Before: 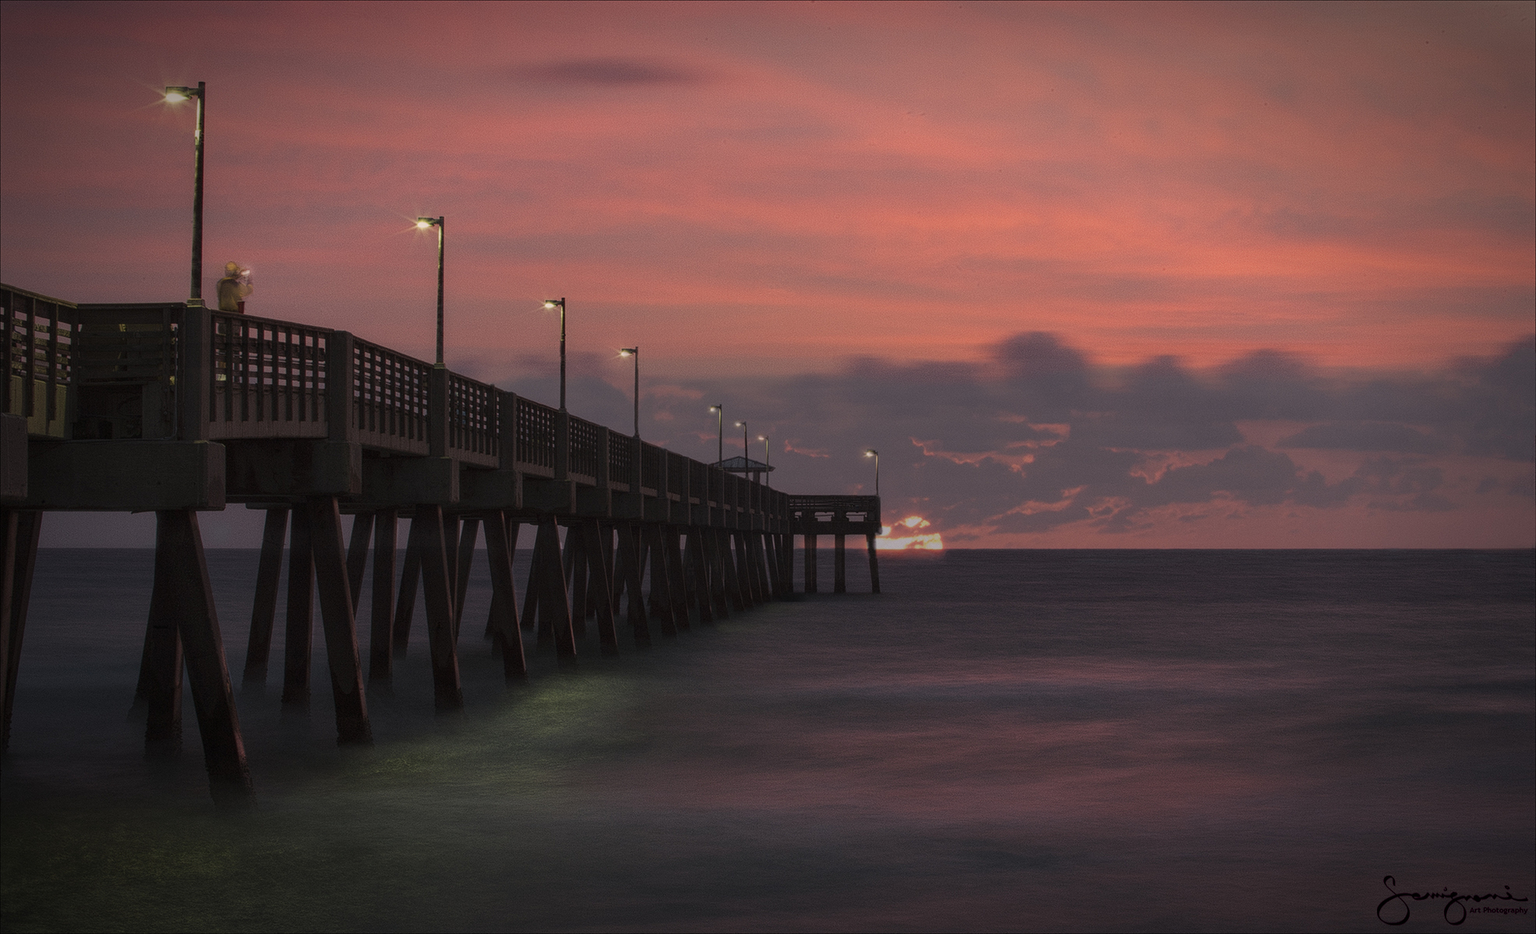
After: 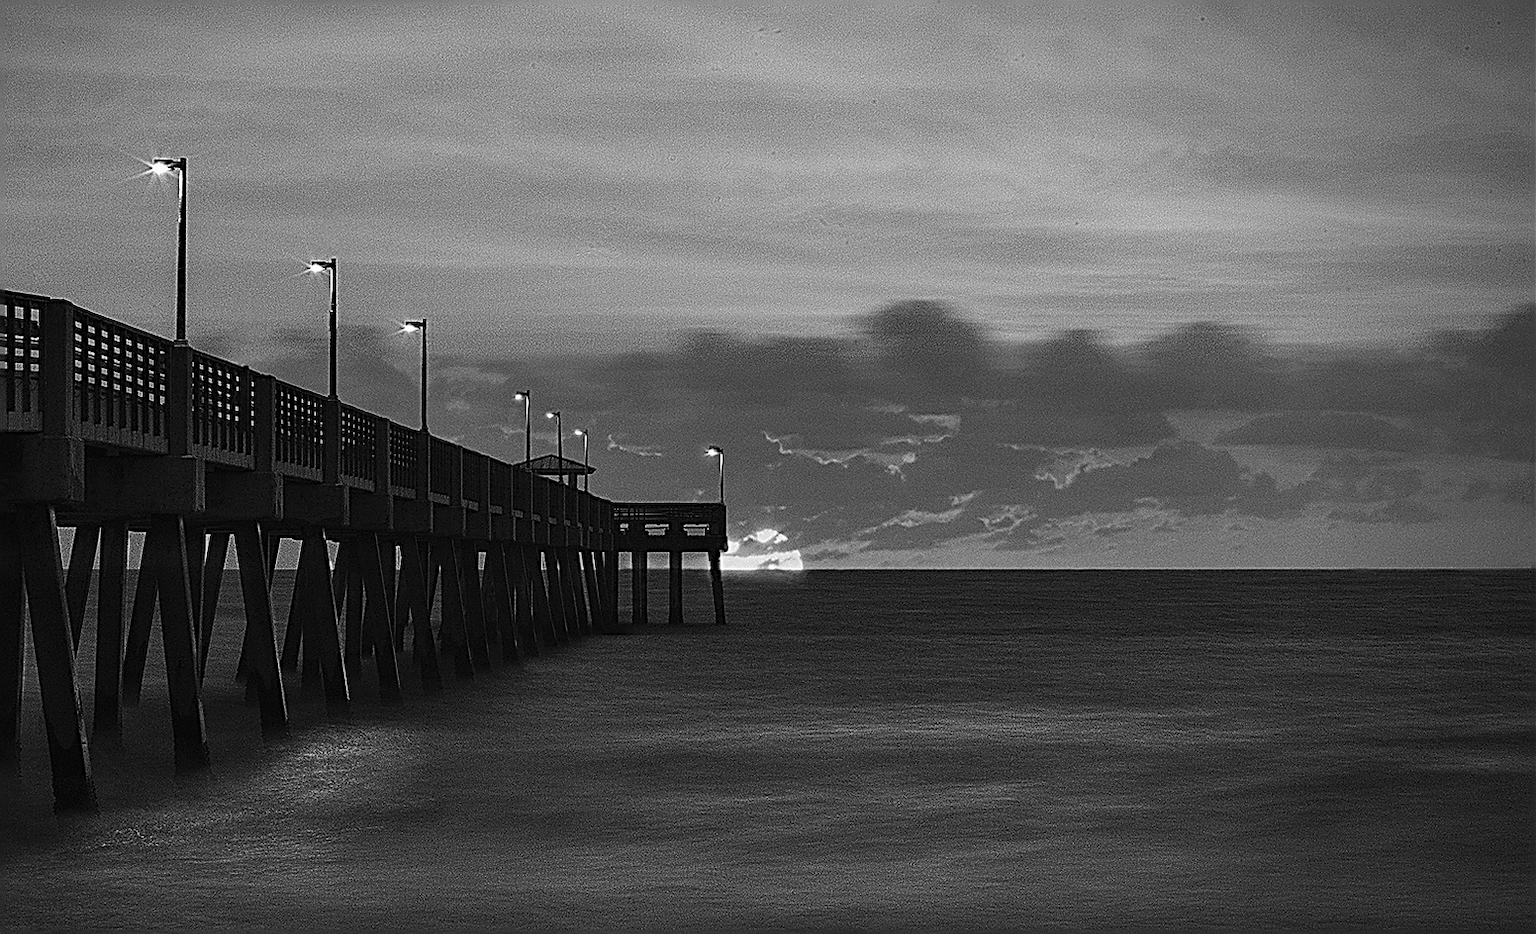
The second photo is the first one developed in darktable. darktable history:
crop: left 19.159%, top 9.58%, bottom 9.58%
sharpen: amount 1.861
shadows and highlights: low approximation 0.01, soften with gaussian
color balance rgb: linear chroma grading › global chroma 10%, perceptual saturation grading › global saturation 30%, global vibrance 10%
monochrome: on, module defaults
tone equalizer: -8 EV -1.08 EV, -7 EV -1.01 EV, -6 EV -0.867 EV, -5 EV -0.578 EV, -3 EV 0.578 EV, -2 EV 0.867 EV, -1 EV 1.01 EV, +0 EV 1.08 EV, edges refinement/feathering 500, mask exposure compensation -1.57 EV, preserve details no
